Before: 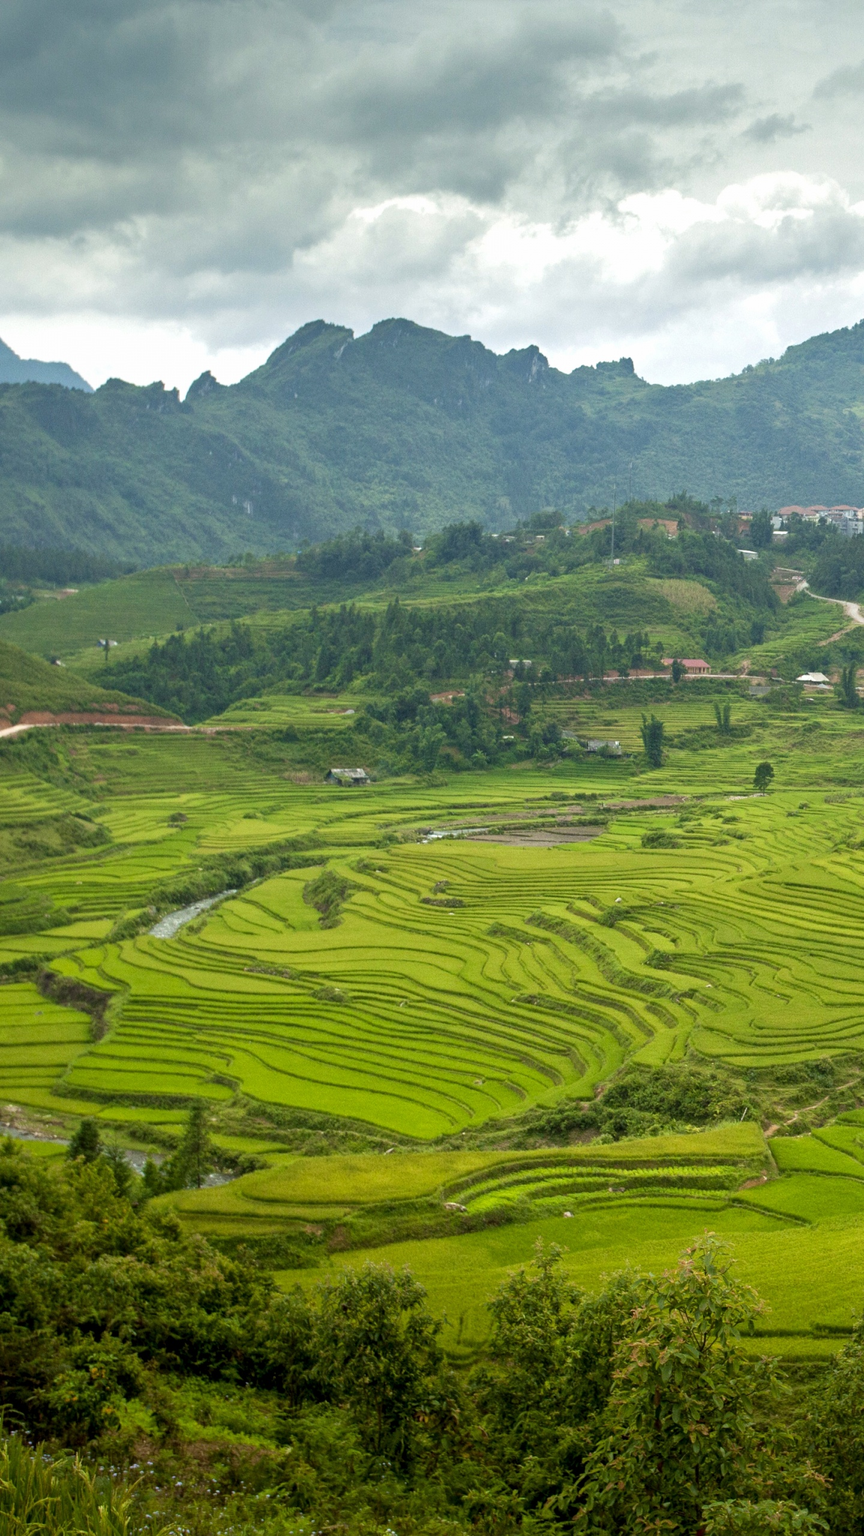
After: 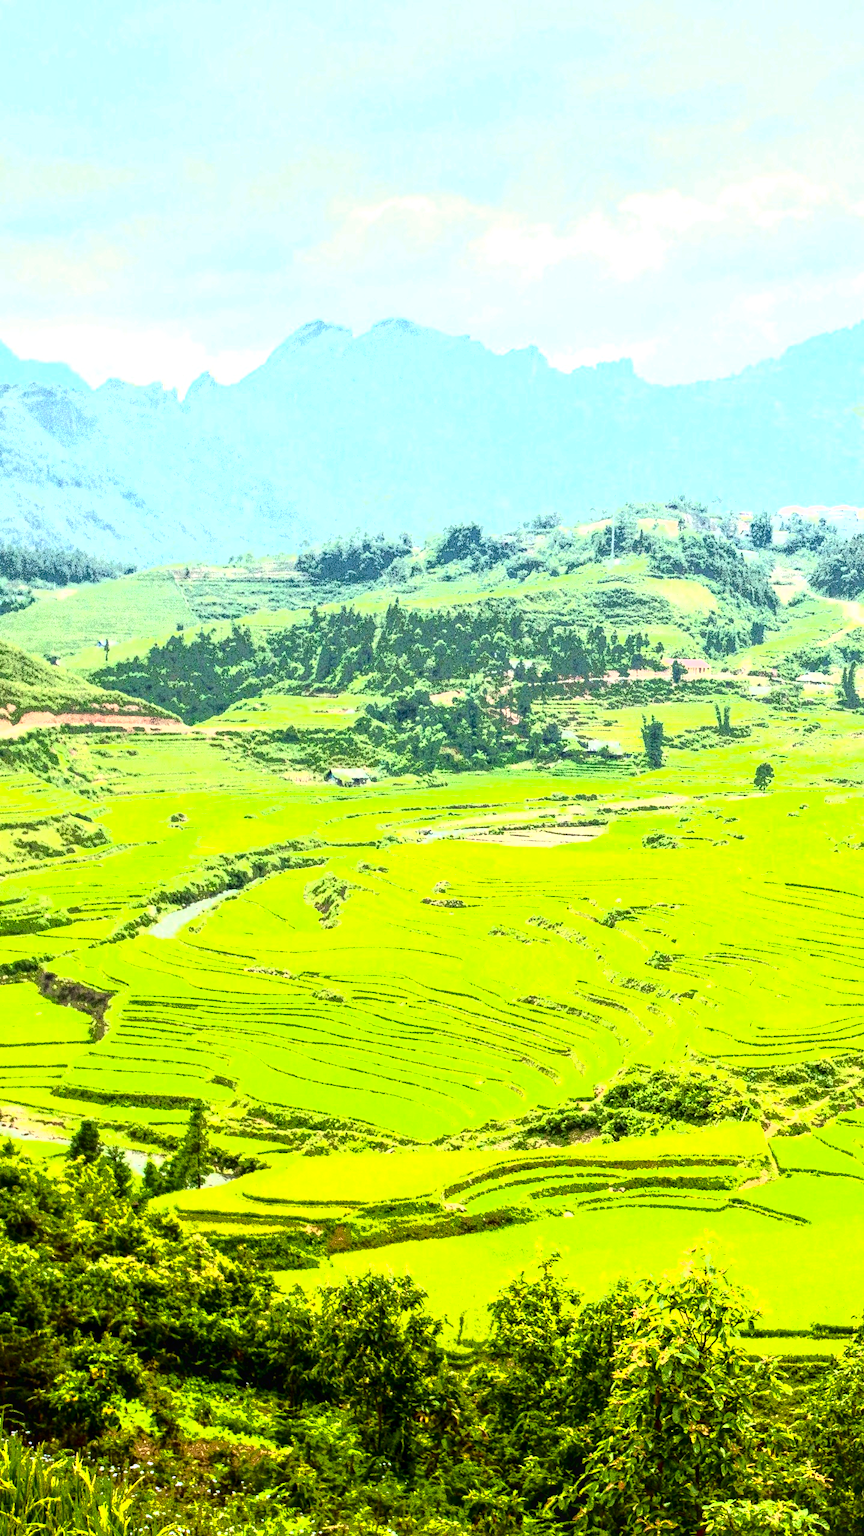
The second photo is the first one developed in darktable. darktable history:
fill light: exposure -0.73 EV, center 0.69, width 2.2
contrast brightness saturation: contrast 0.1, brightness -0.26, saturation 0.14
exposure: black level correction 0, exposure 1.9 EV, compensate highlight preservation false
tone equalizer: -8 EV -0.75 EV, -7 EV -0.7 EV, -6 EV -0.6 EV, -5 EV -0.4 EV, -3 EV 0.4 EV, -2 EV 0.6 EV, -1 EV 0.7 EV, +0 EV 0.75 EV, edges refinement/feathering 500, mask exposure compensation -1.57 EV, preserve details no
local contrast: on, module defaults
